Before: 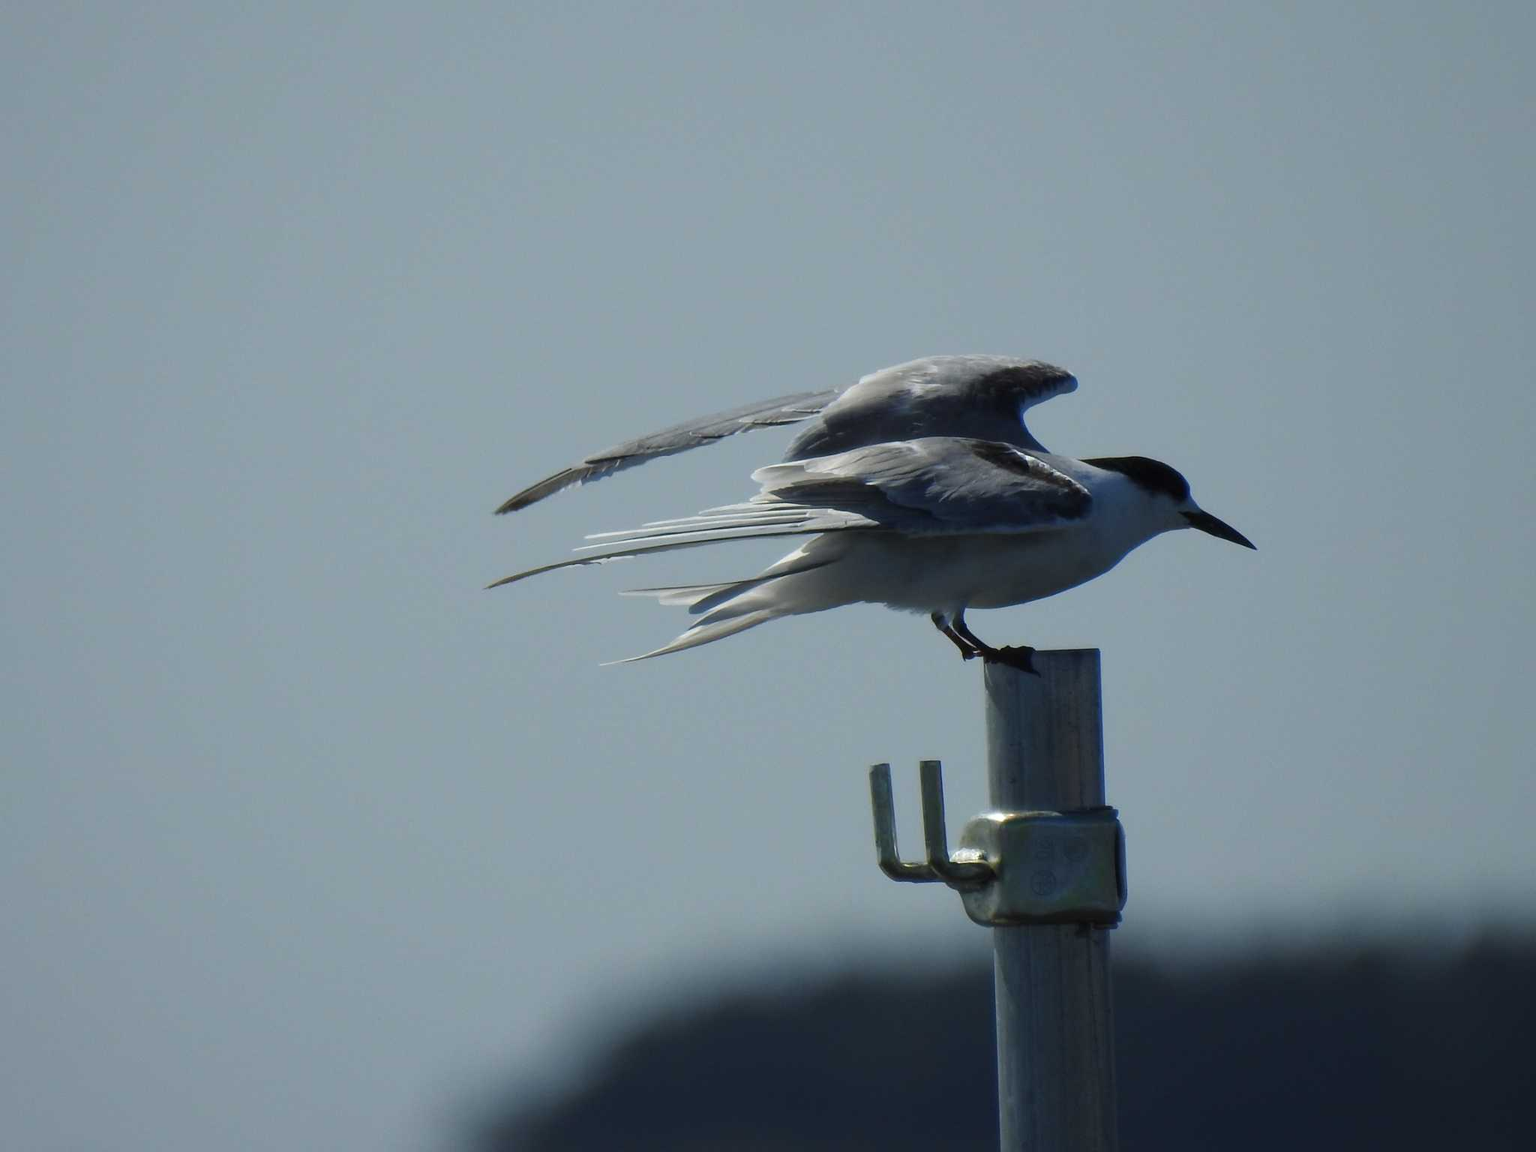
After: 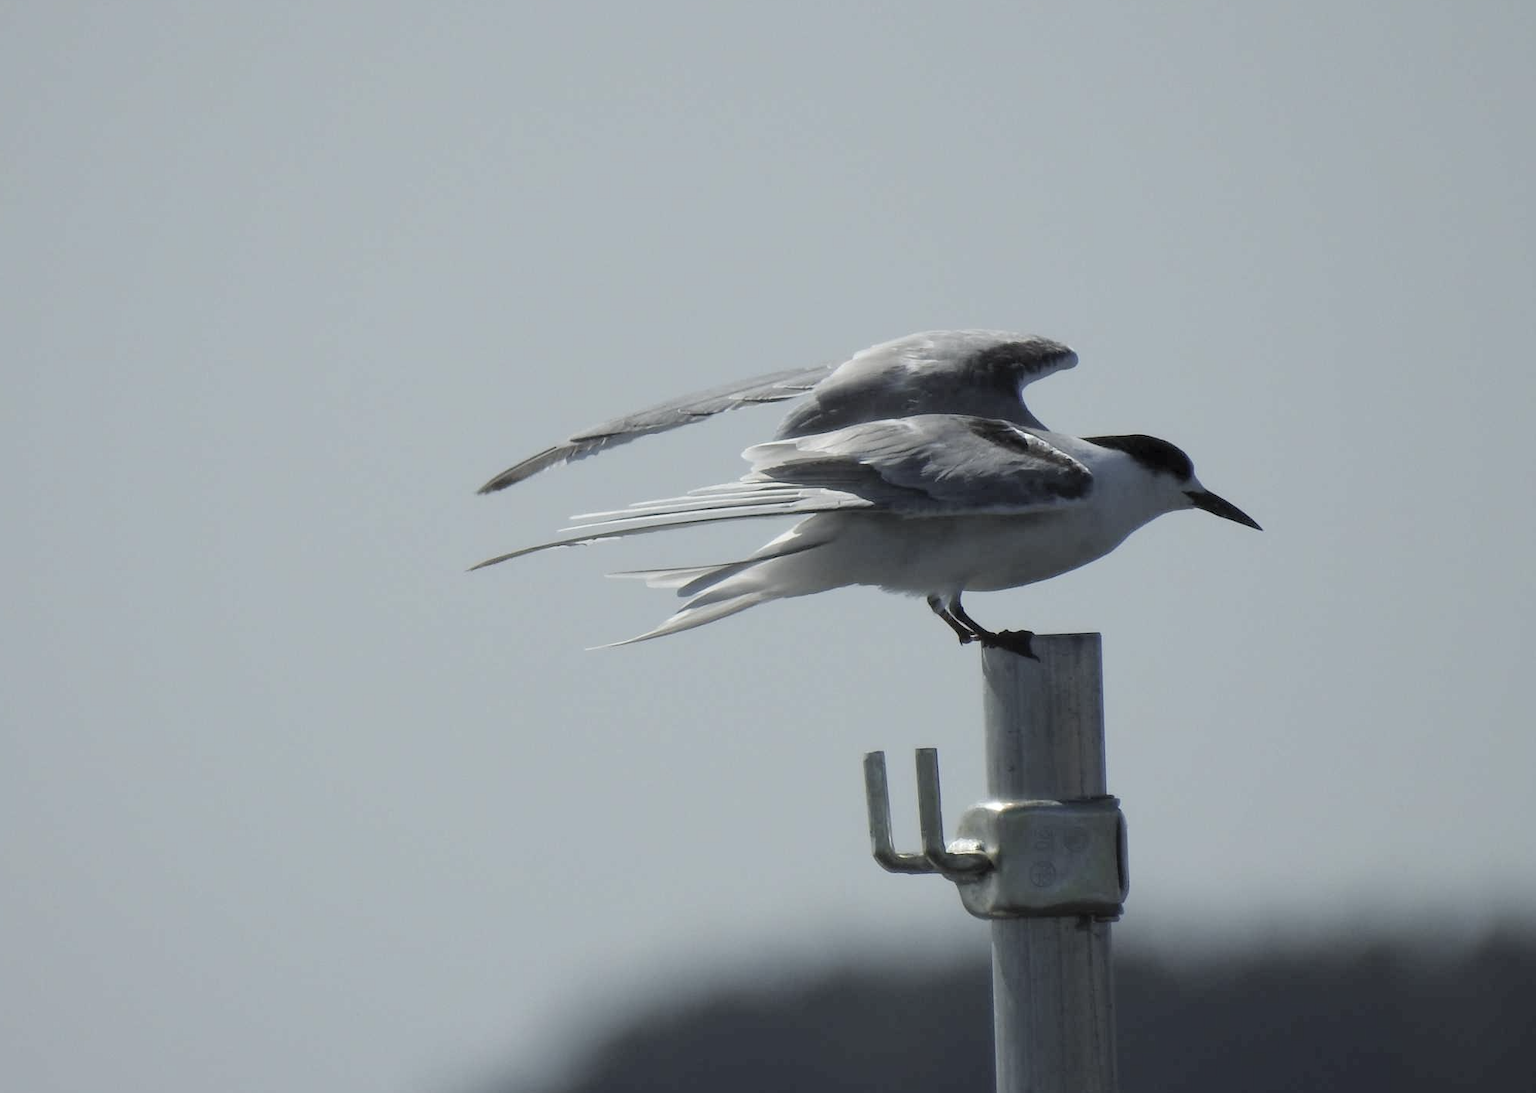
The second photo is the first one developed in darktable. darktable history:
crop: left 2.121%, top 3.062%, right 0.901%, bottom 4.838%
contrast brightness saturation: brightness 0.19, saturation -0.489
exposure: black level correction 0.001, compensate highlight preservation false
